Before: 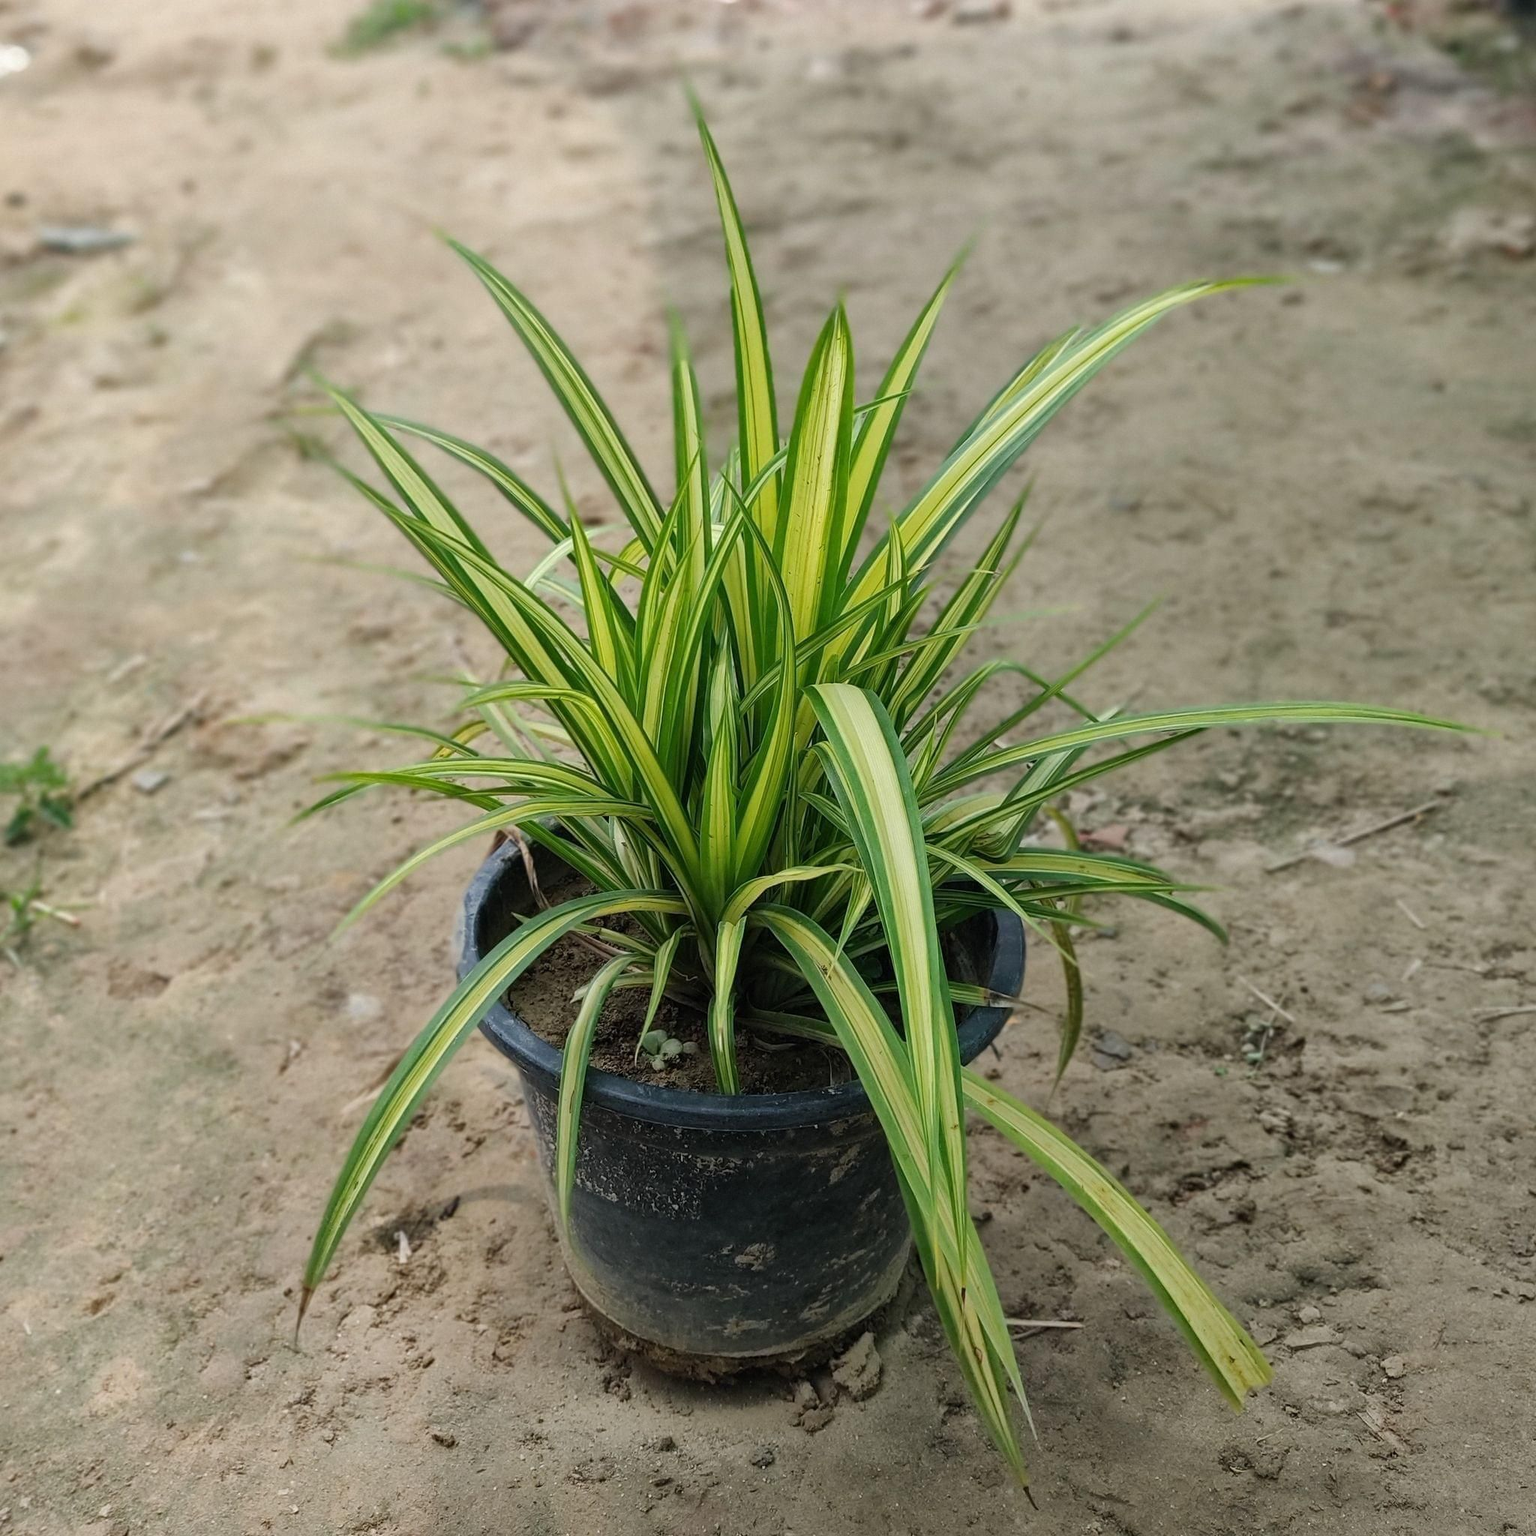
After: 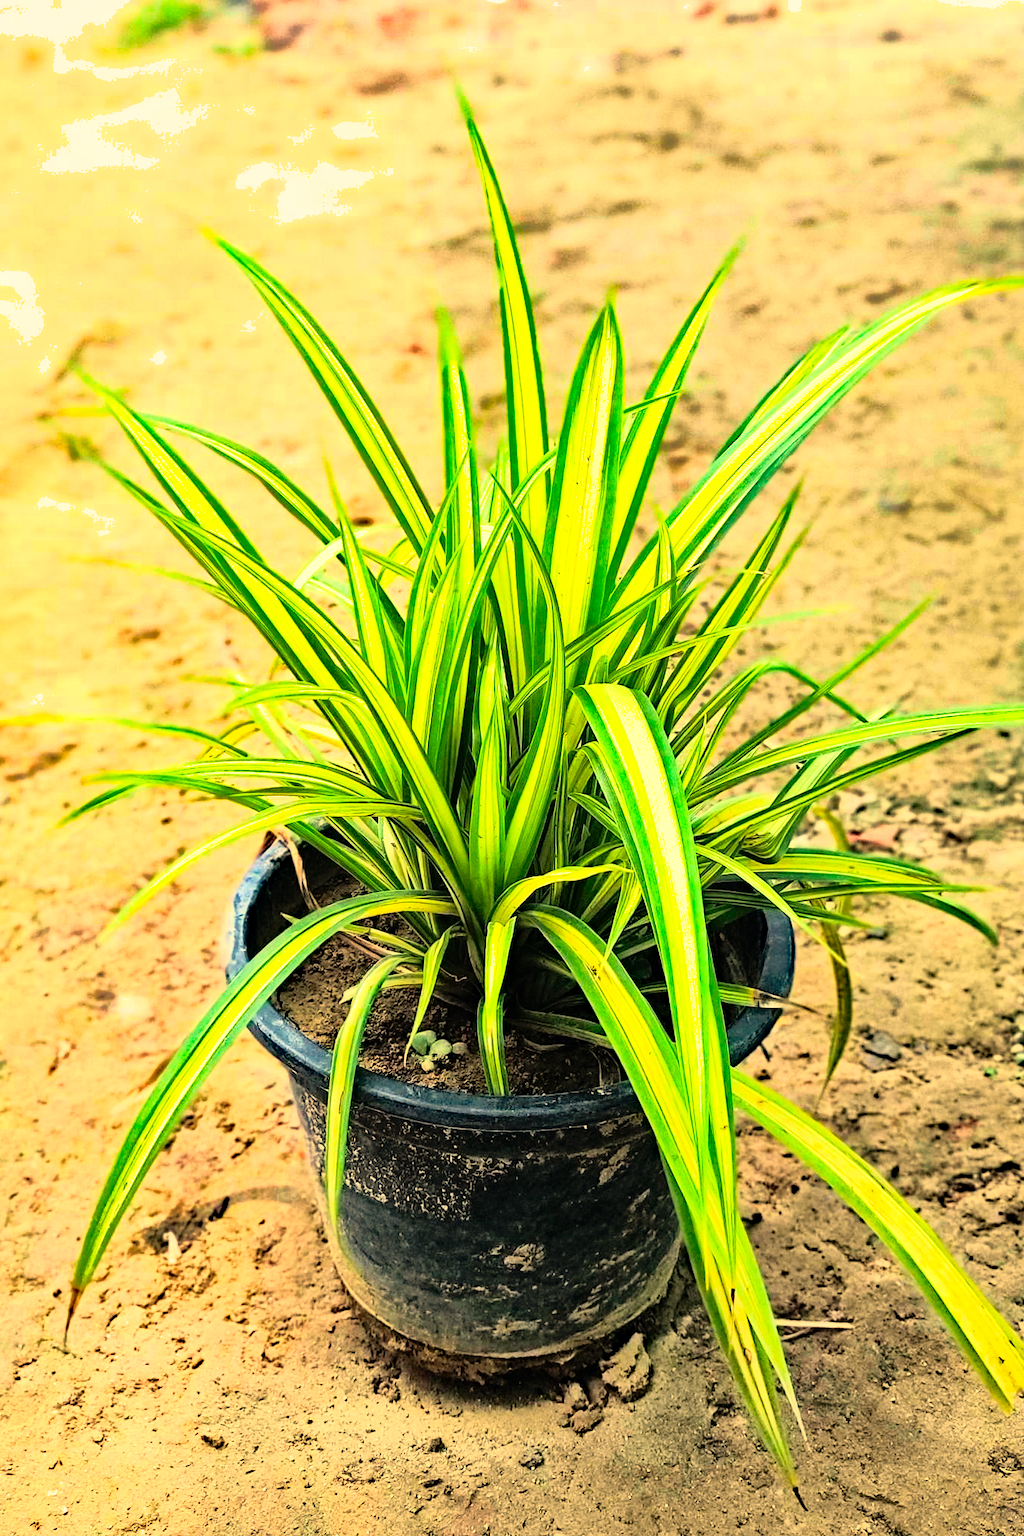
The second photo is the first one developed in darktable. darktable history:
rgb curve: curves: ch0 [(0, 0) (0.21, 0.15) (0.24, 0.21) (0.5, 0.75) (0.75, 0.96) (0.89, 0.99) (1, 1)]; ch1 [(0, 0.02) (0.21, 0.13) (0.25, 0.2) (0.5, 0.67) (0.75, 0.9) (0.89, 0.97) (1, 1)]; ch2 [(0, 0.02) (0.21, 0.13) (0.25, 0.2) (0.5, 0.67) (0.75, 0.9) (0.89, 0.97) (1, 1)], compensate middle gray true
contrast brightness saturation: saturation 0.13
crop and rotate: left 15.055%, right 18.278%
exposure: black level correction 0, exposure 0.7 EV, compensate exposure bias true, compensate highlight preservation false
haze removal: strength 0.5, distance 0.43, compatibility mode true, adaptive false
white balance: red 1.123, blue 0.83
shadows and highlights: on, module defaults
